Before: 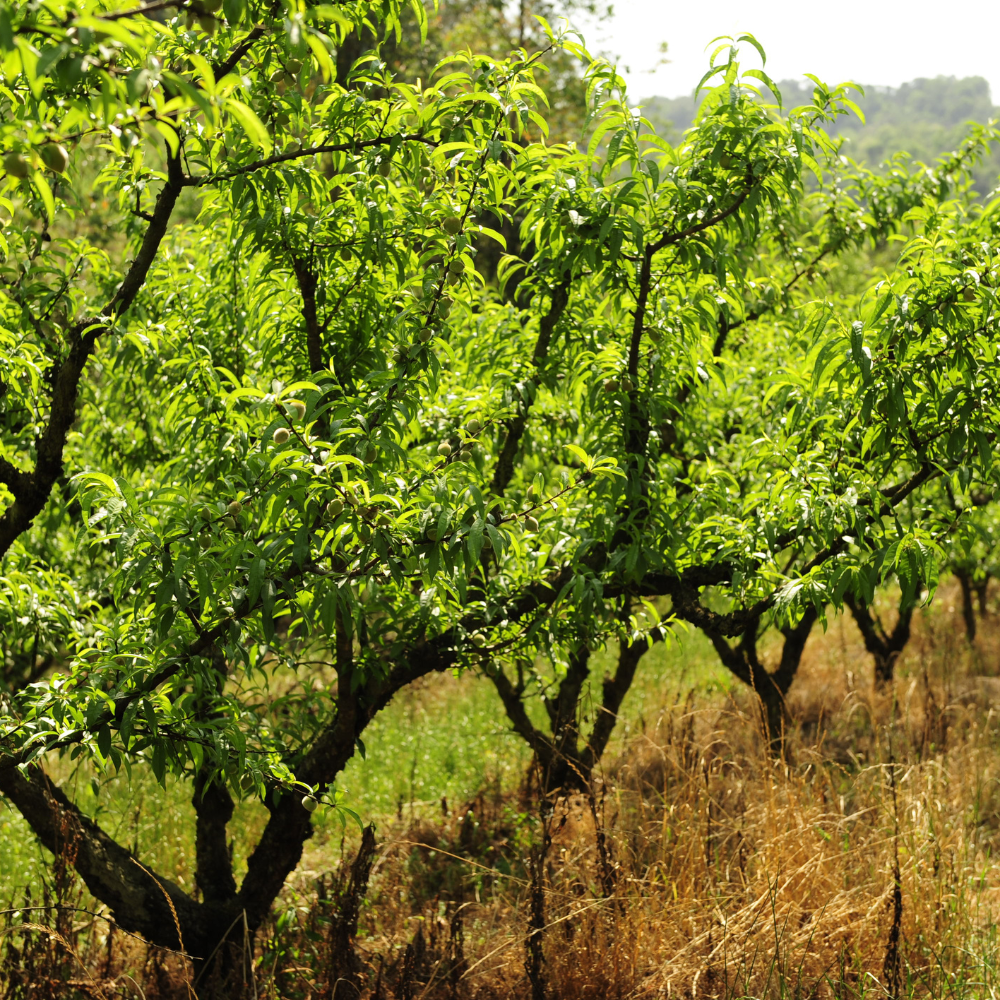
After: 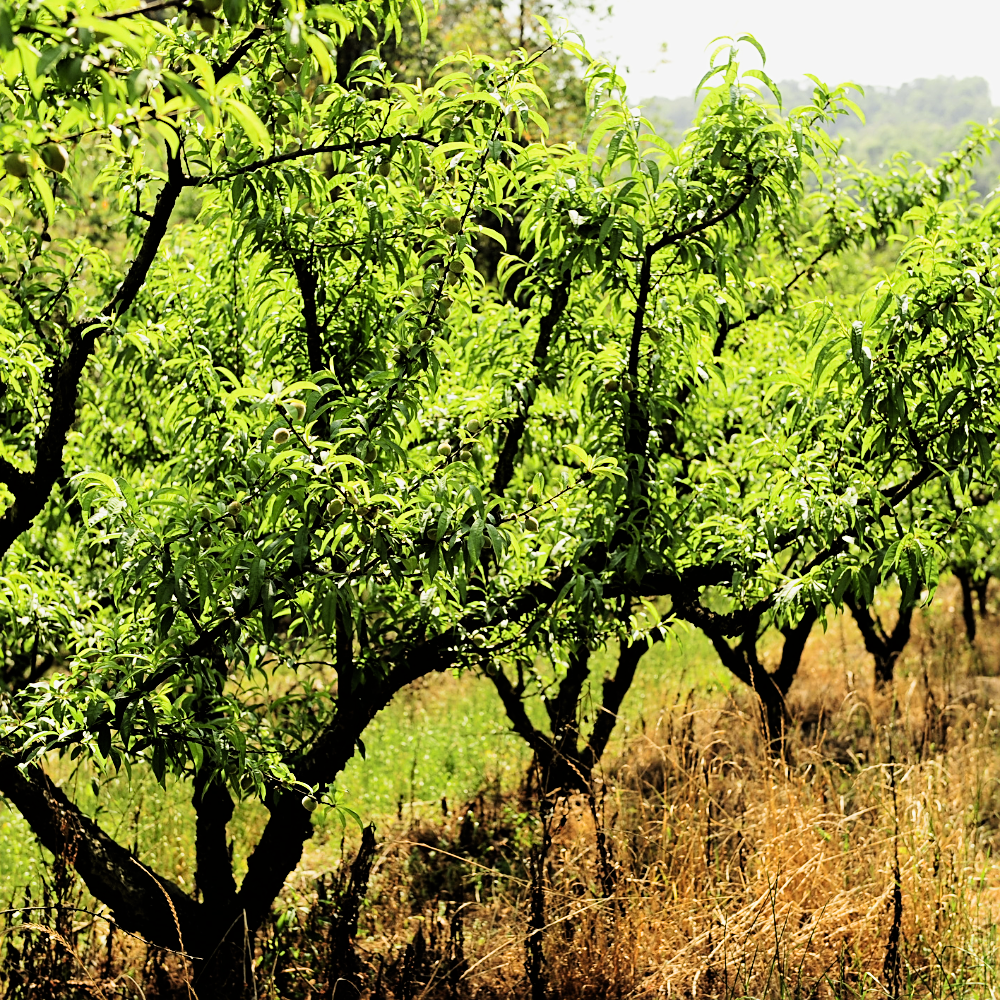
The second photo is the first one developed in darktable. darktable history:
filmic rgb: black relative exposure -5 EV, hardness 2.88, contrast 1.4, highlights saturation mix -30%
sharpen: on, module defaults
exposure: exposure 0.566 EV, compensate highlight preservation false
